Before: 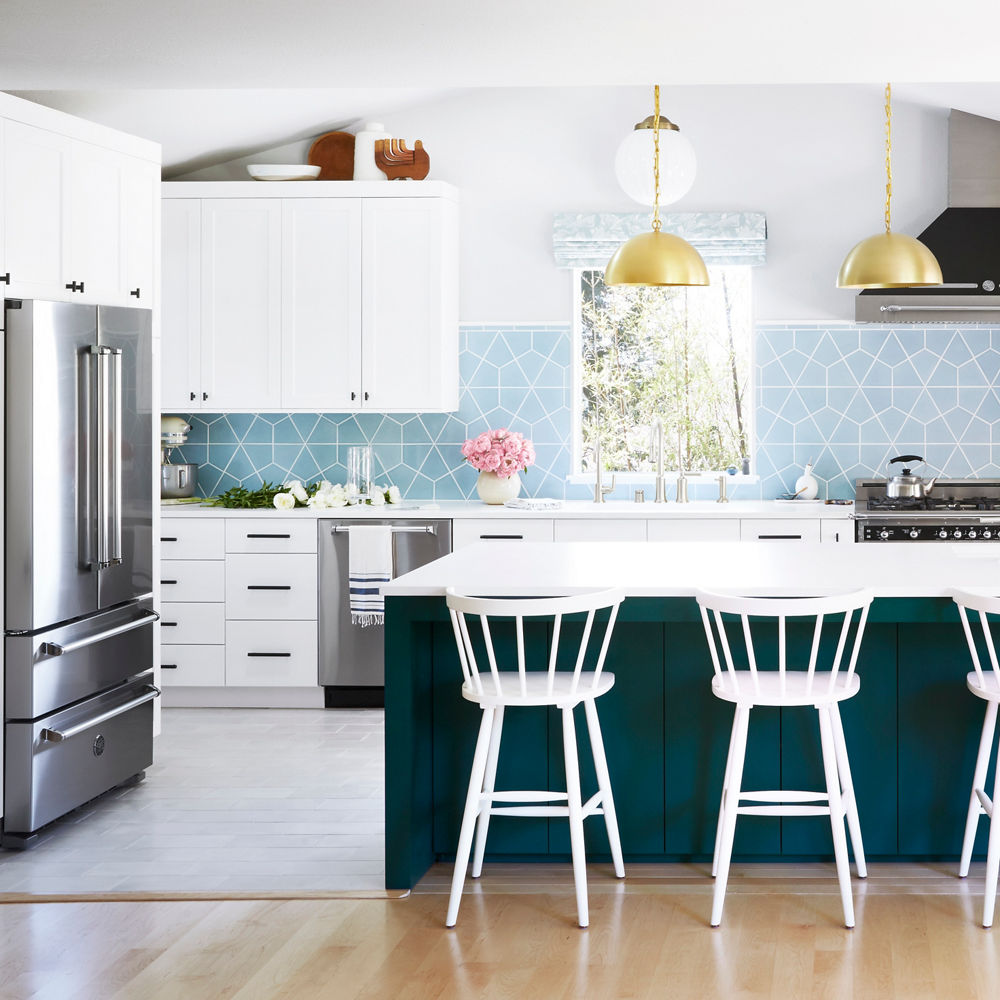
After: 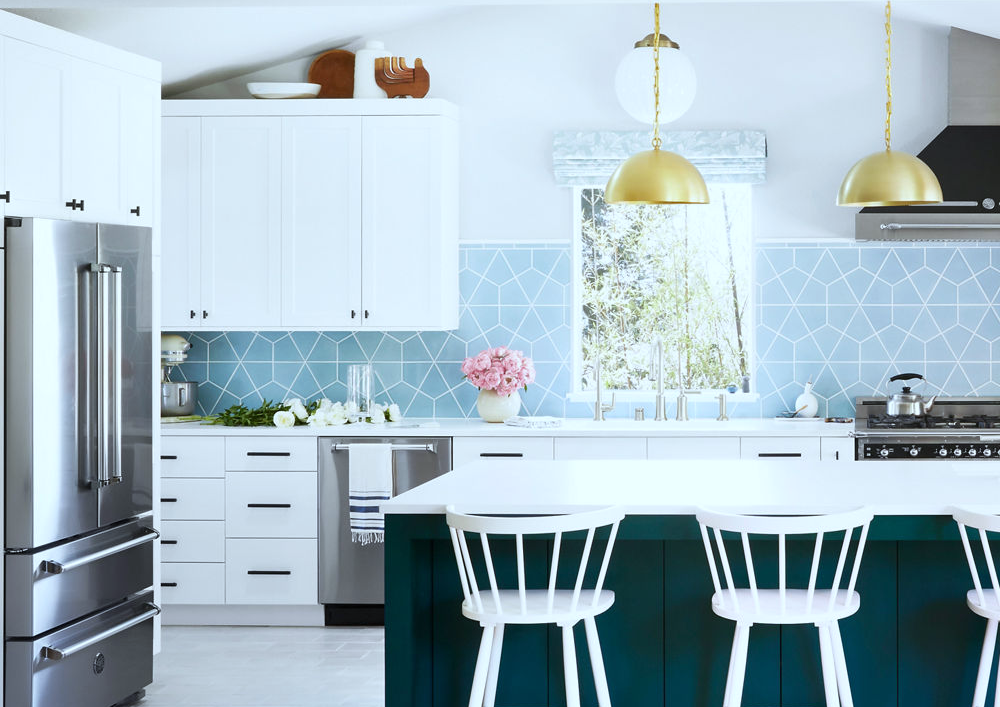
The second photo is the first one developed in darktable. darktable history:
white balance: red 0.925, blue 1.046
crop and rotate: top 8.293%, bottom 20.996%
